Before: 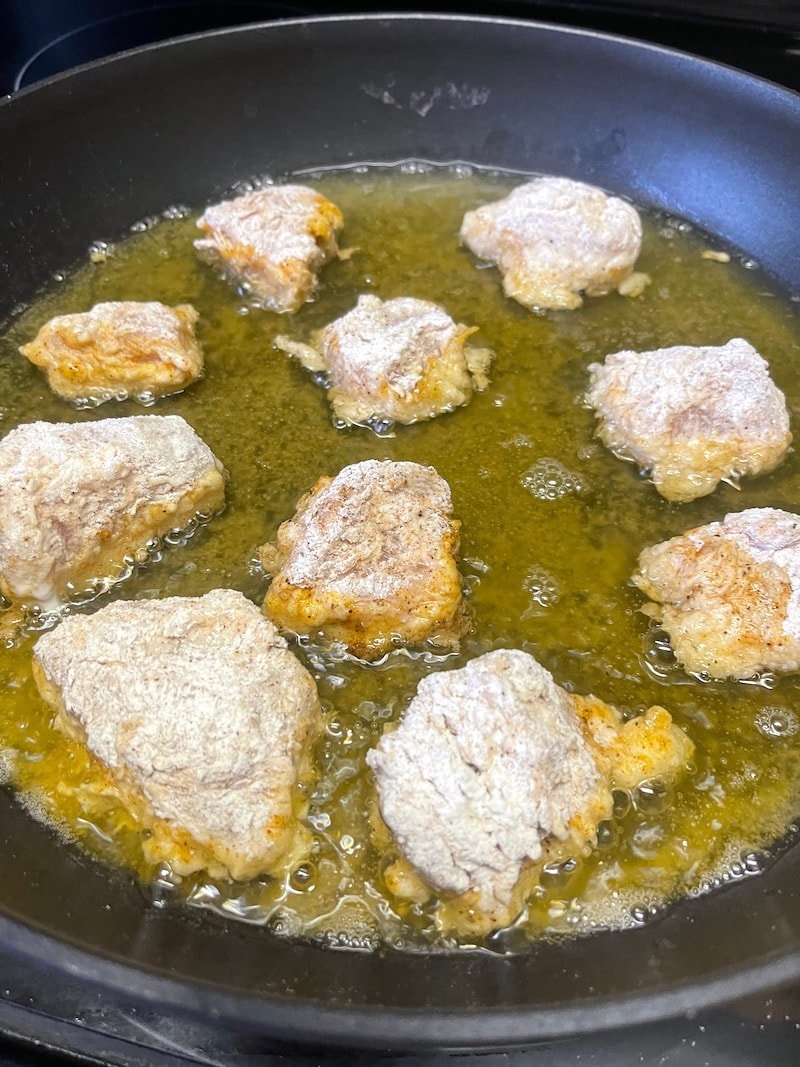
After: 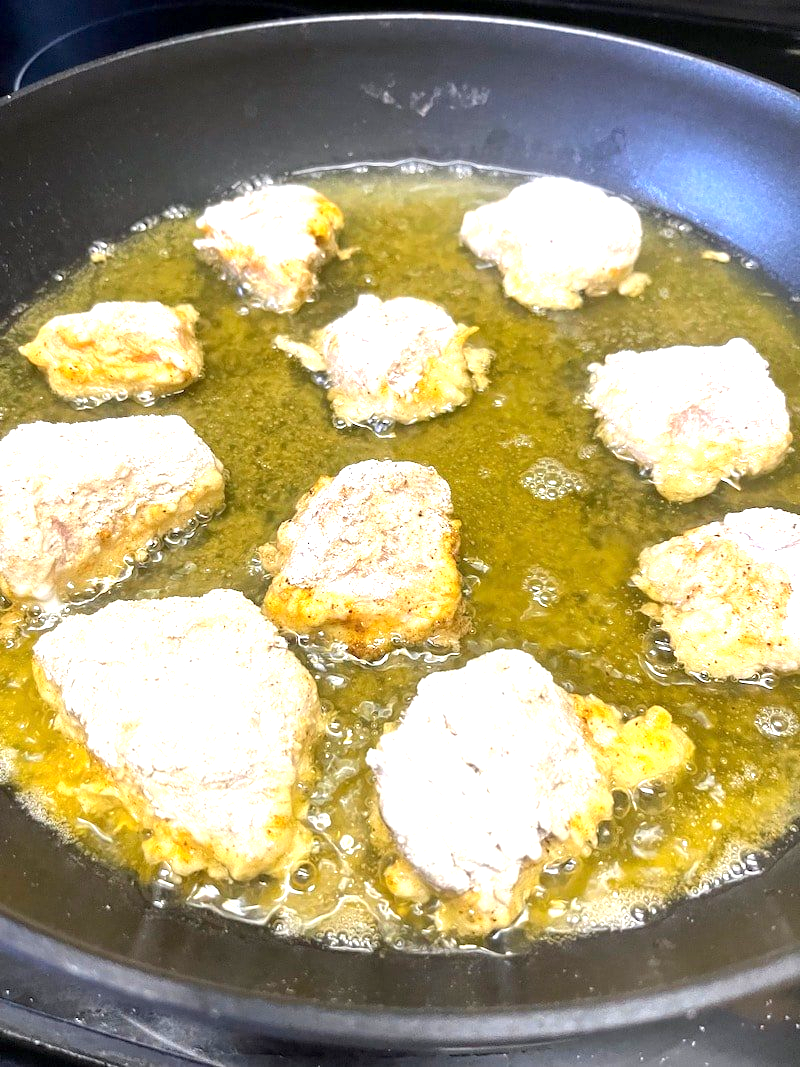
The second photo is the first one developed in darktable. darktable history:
exposure: black level correction 0.001, exposure 1.05 EV, compensate exposure bias true, compensate highlight preservation false
tone equalizer: on, module defaults
